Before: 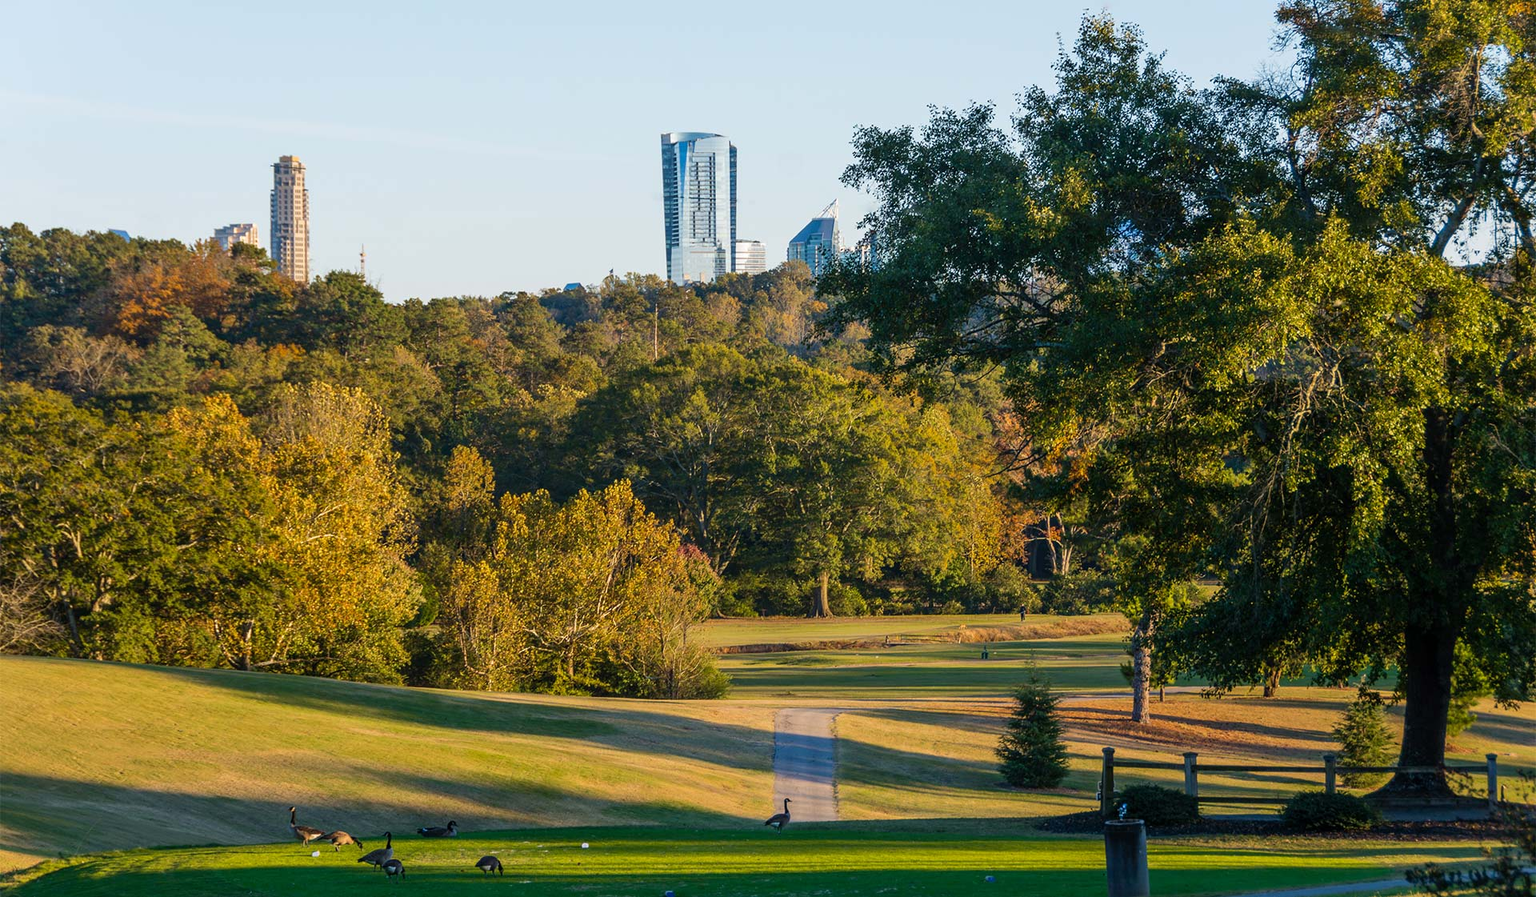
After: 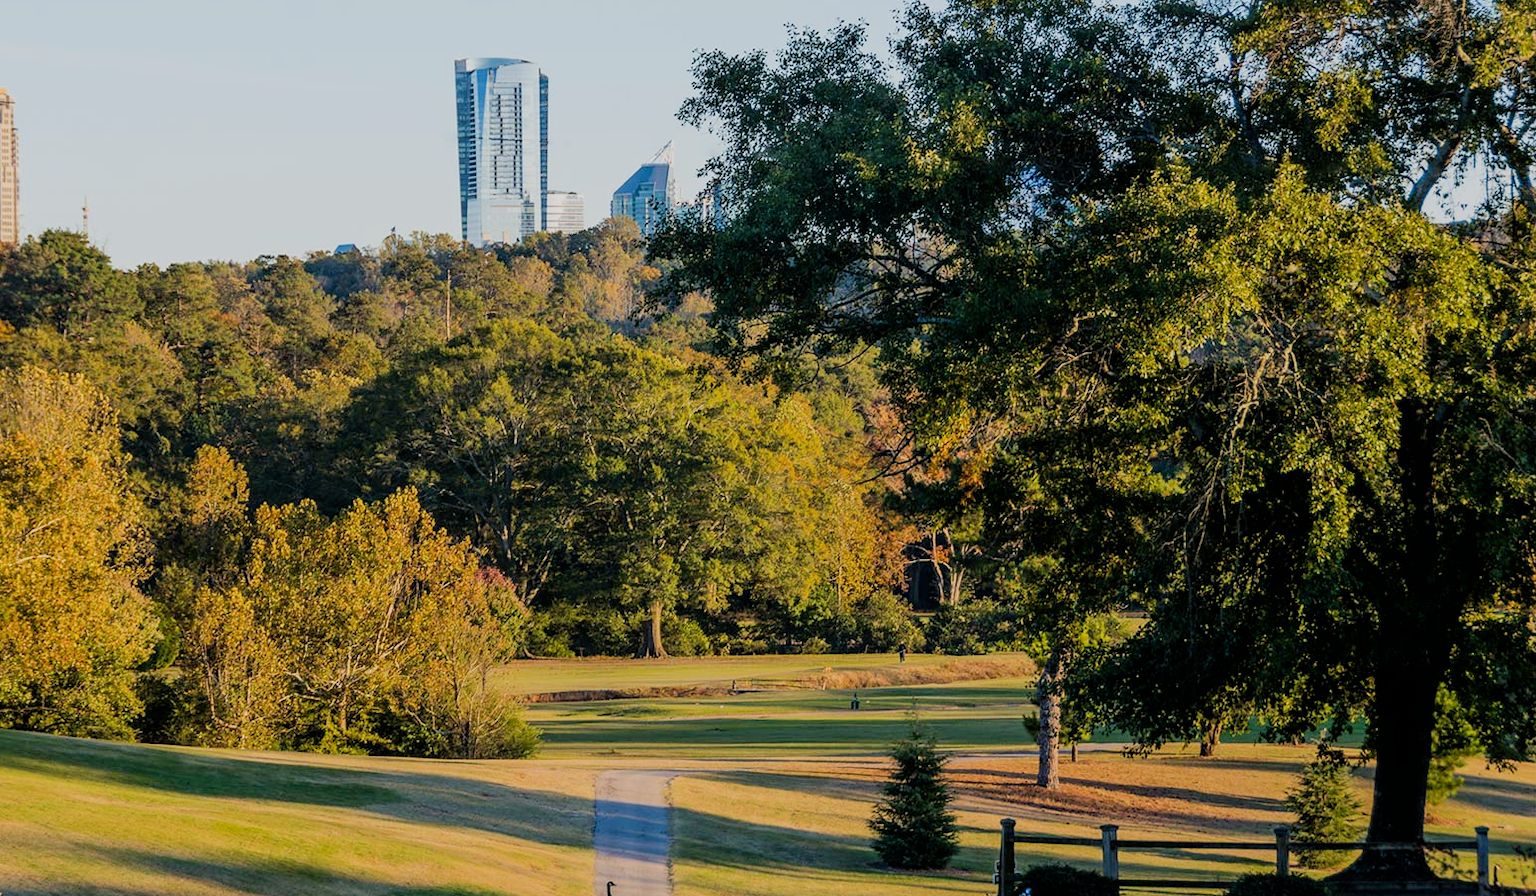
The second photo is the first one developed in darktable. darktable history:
exposure: black level correction 0.001, exposure 0.3 EV, compensate highlight preservation false
filmic rgb: black relative exposure -7.32 EV, white relative exposure 5.09 EV, hardness 3.2
crop: left 19.159%, top 9.58%, bottom 9.58%
